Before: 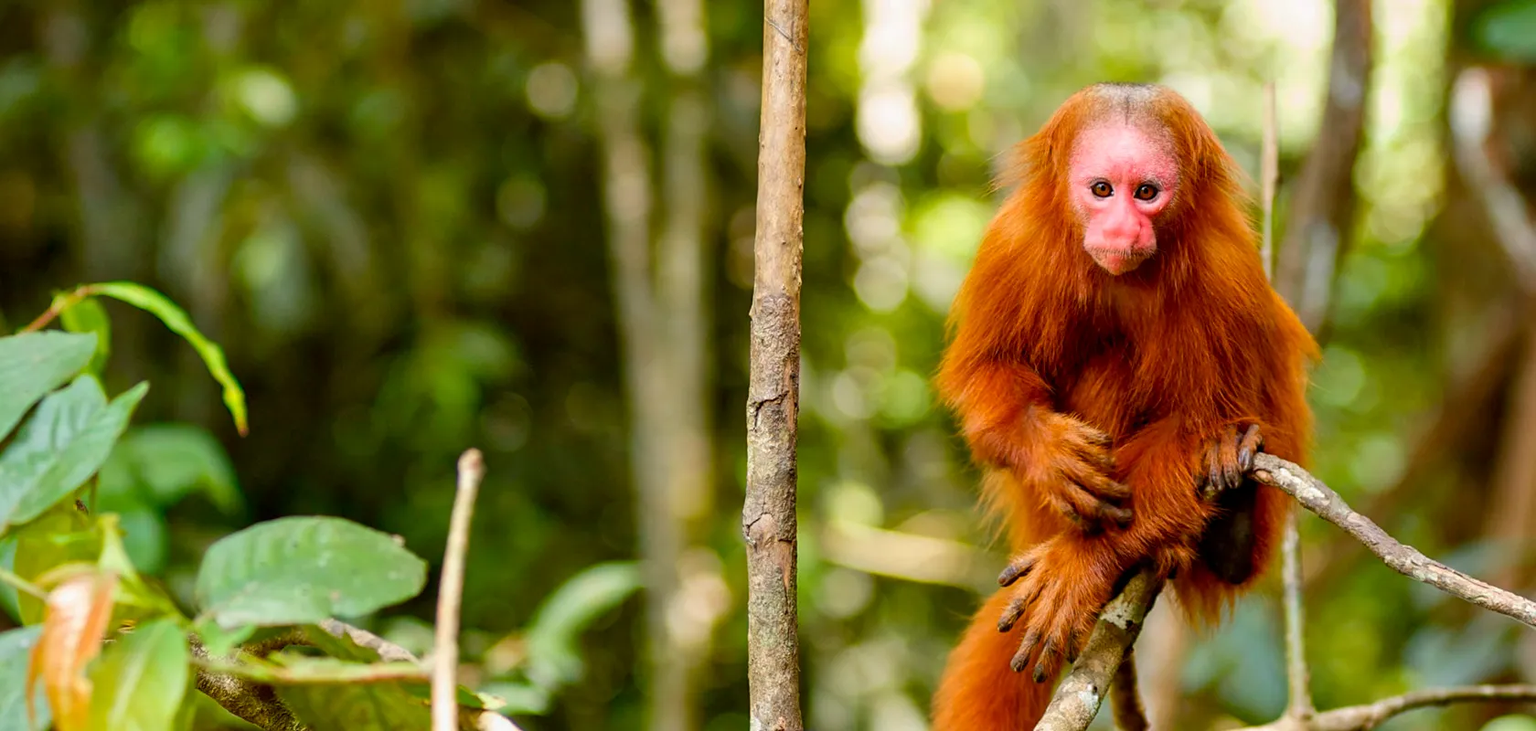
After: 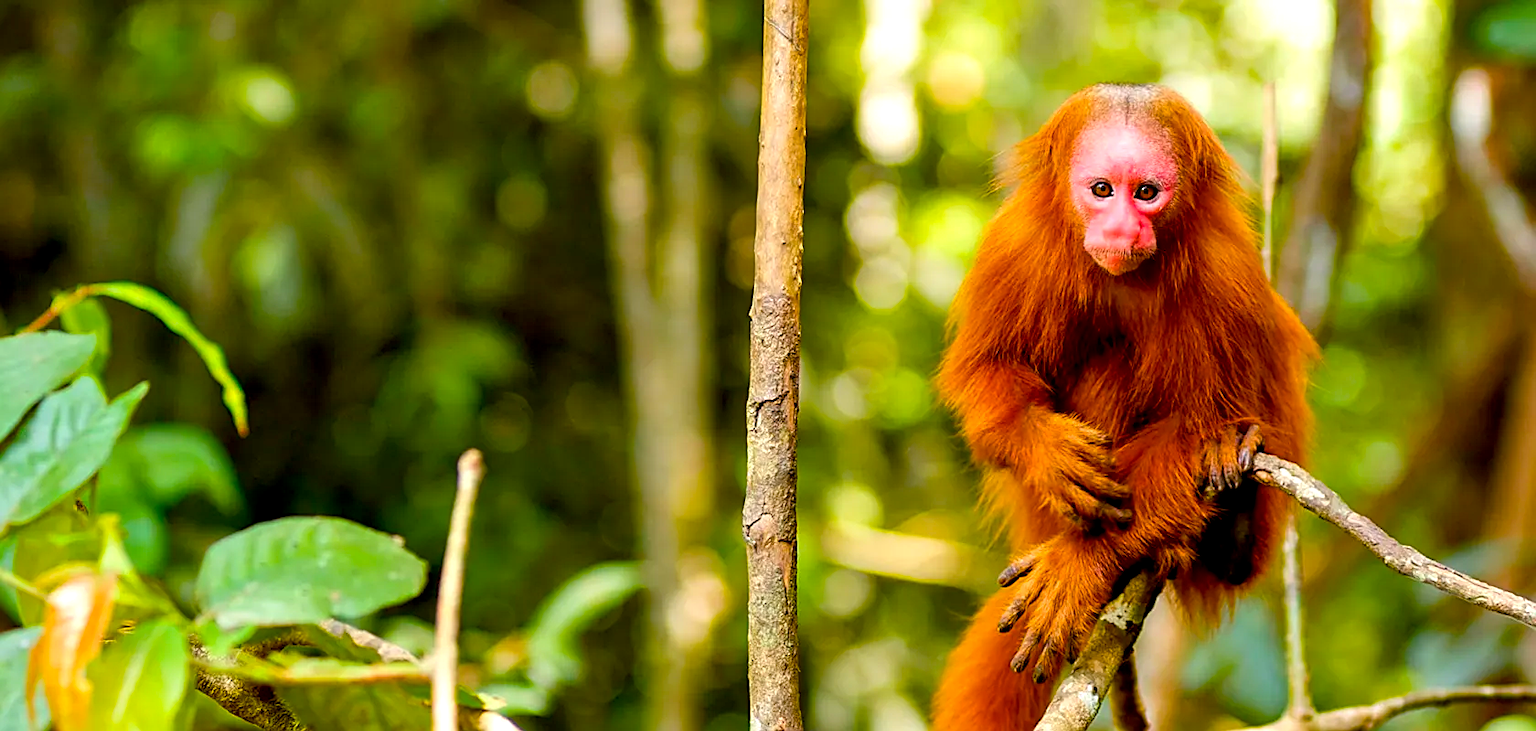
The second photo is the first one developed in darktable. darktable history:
color balance rgb: perceptual saturation grading › global saturation 25%, global vibrance 20%
sharpen: on, module defaults
exposure: black level correction 0.005, exposure 0.286 EV, compensate highlight preservation false
